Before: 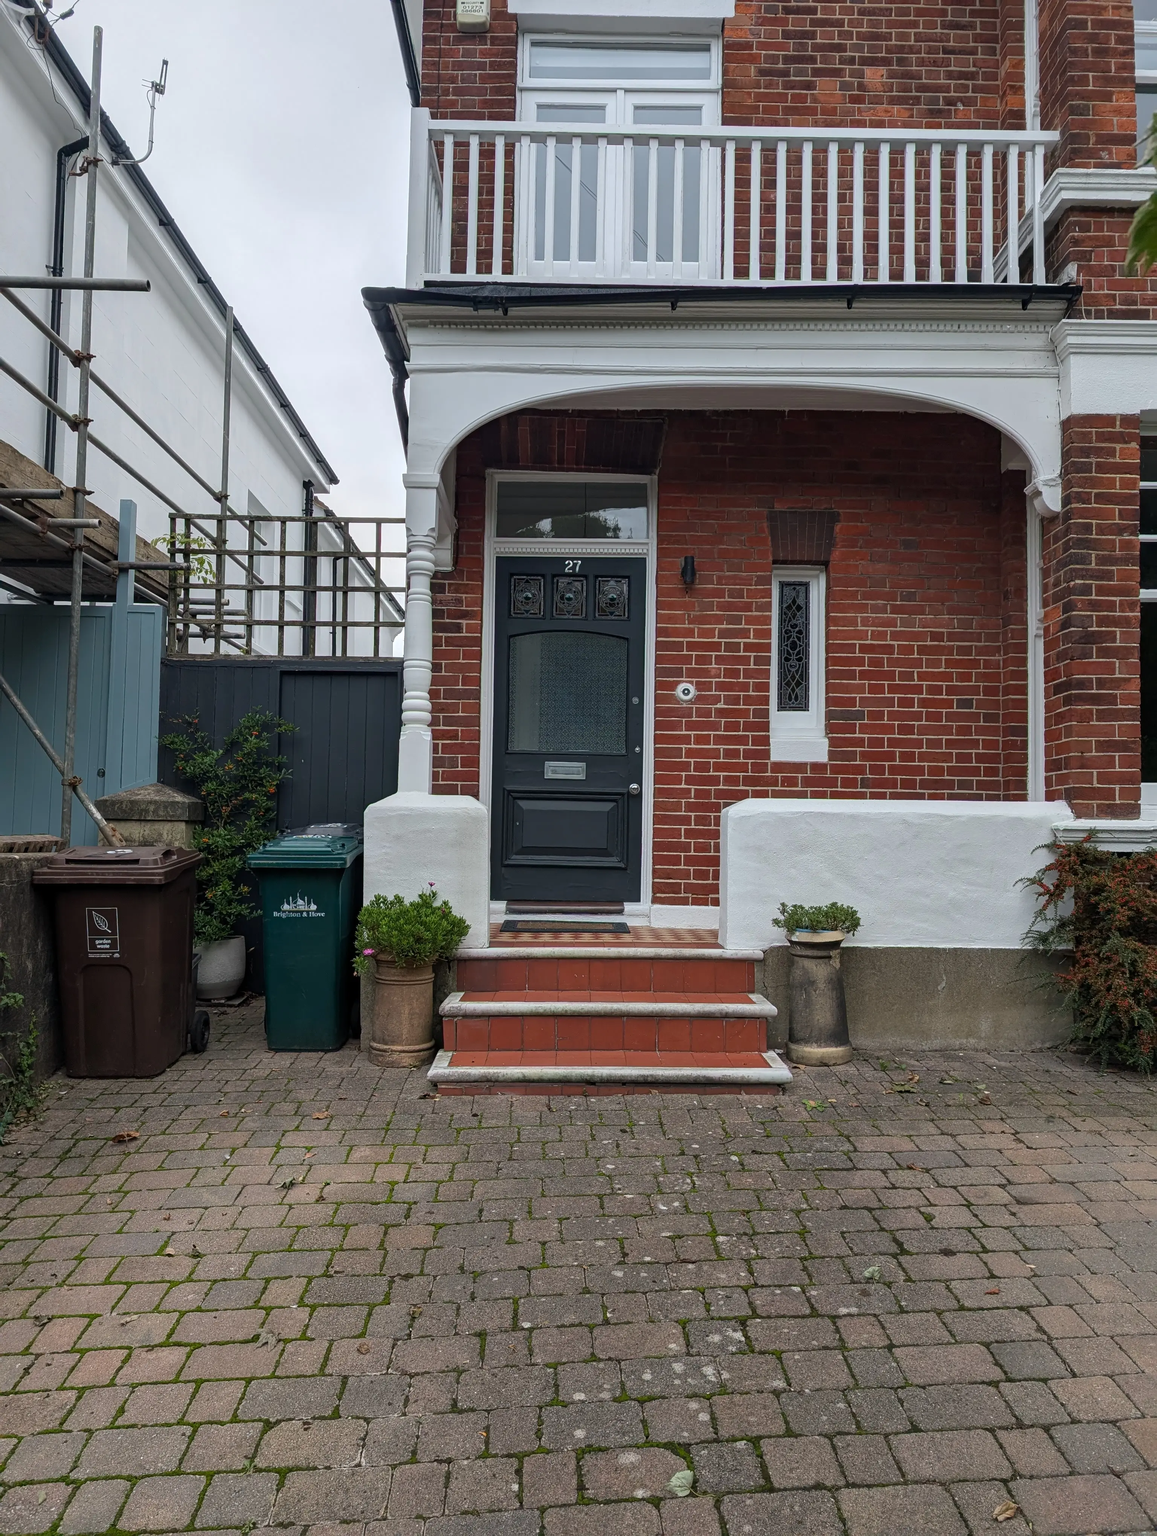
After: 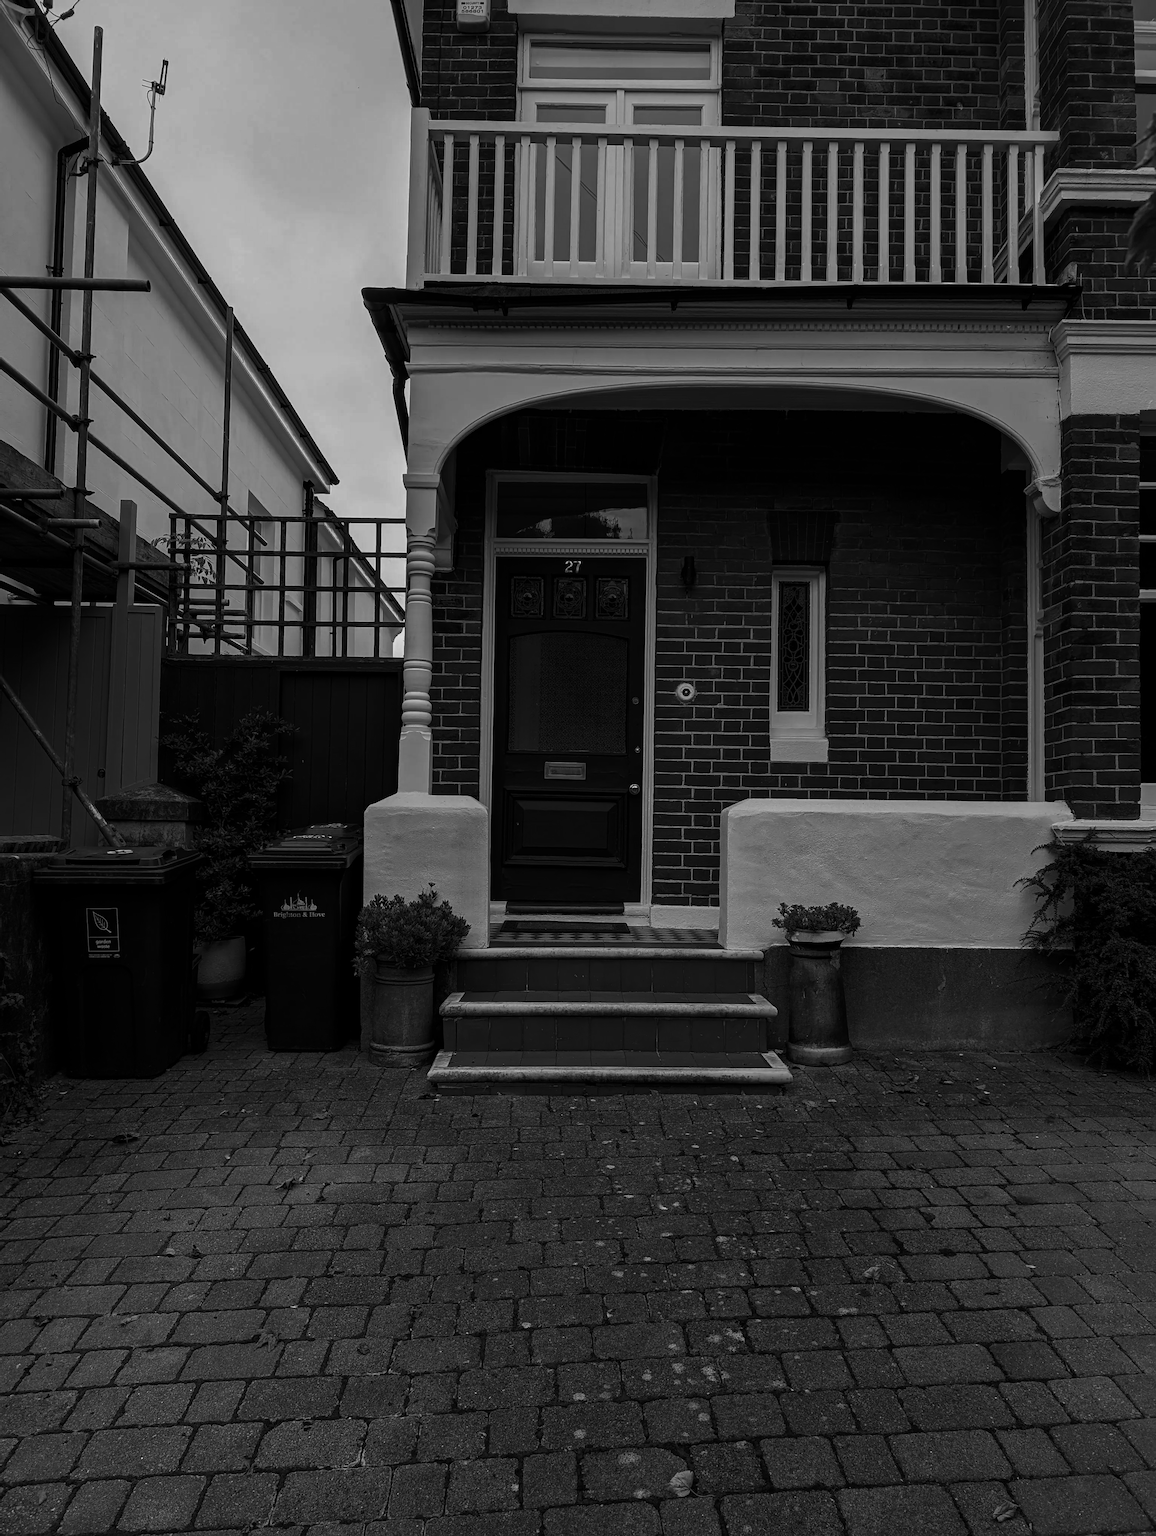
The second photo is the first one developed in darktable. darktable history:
contrast brightness saturation: contrast -0.03, brightness -0.59, saturation -1
color calibration: output R [0.948, 0.091, -0.04, 0], output G [-0.3, 1.384, -0.085, 0], output B [-0.108, 0.061, 1.08, 0], illuminant as shot in camera, x 0.484, y 0.43, temperature 2405.29 K
